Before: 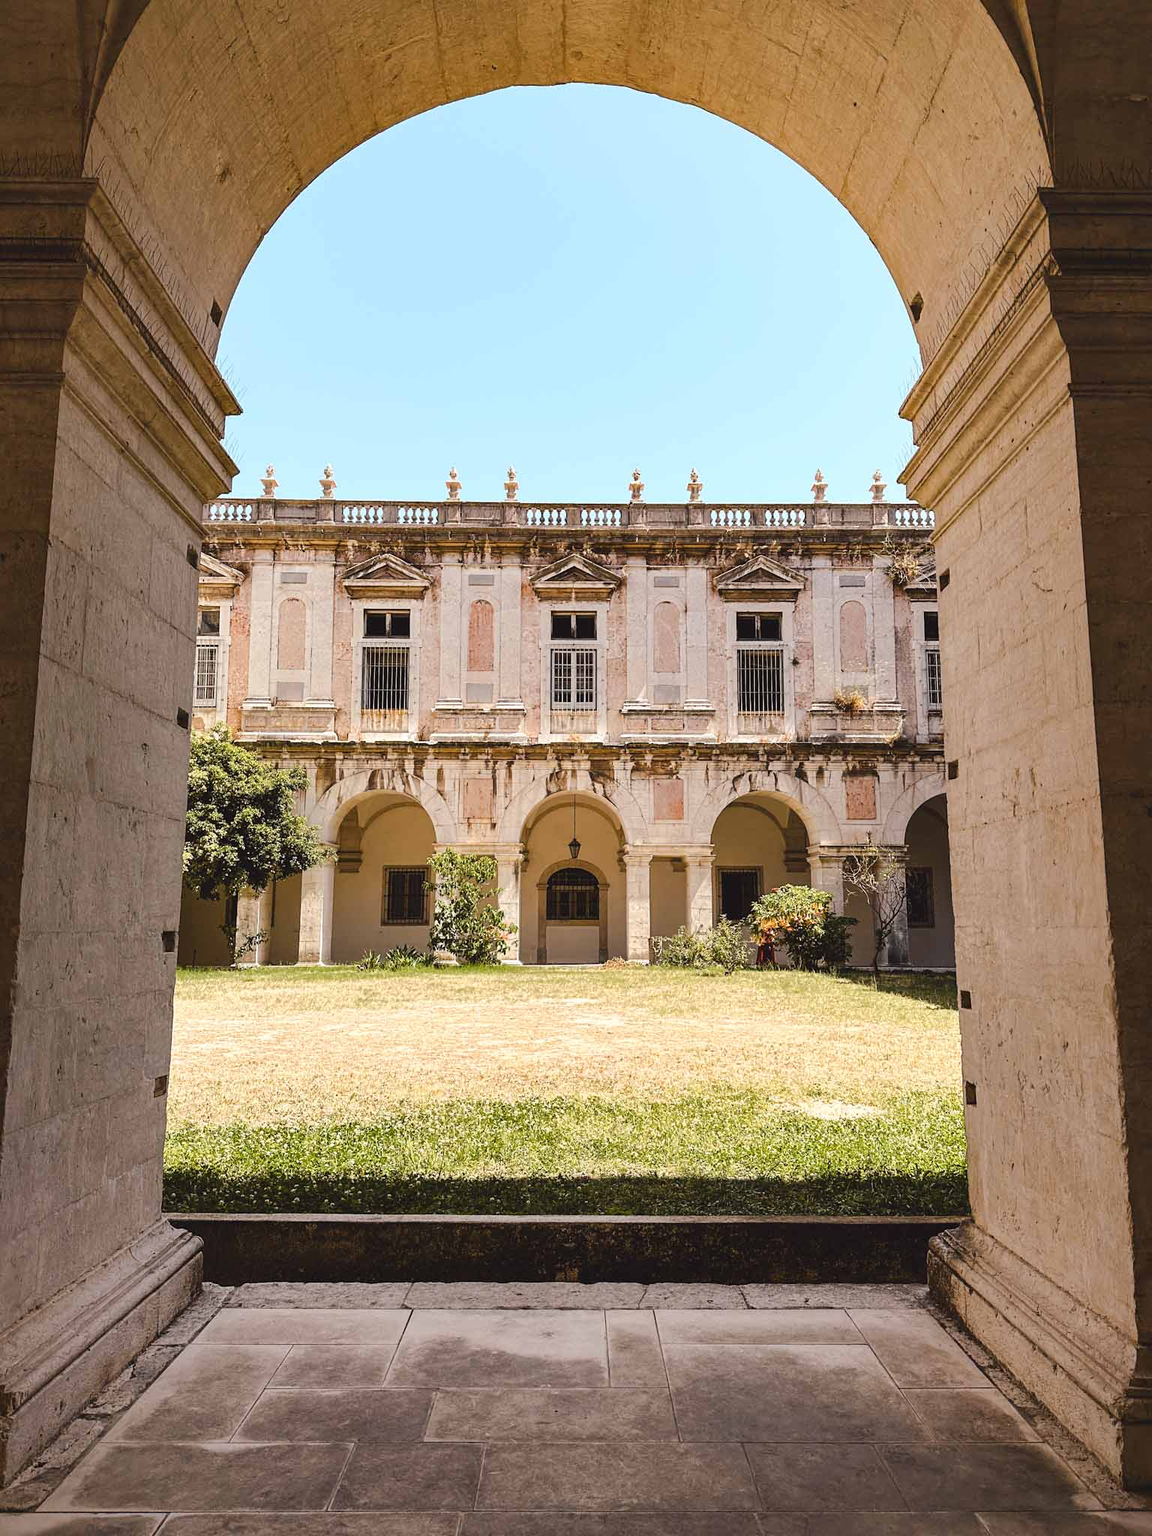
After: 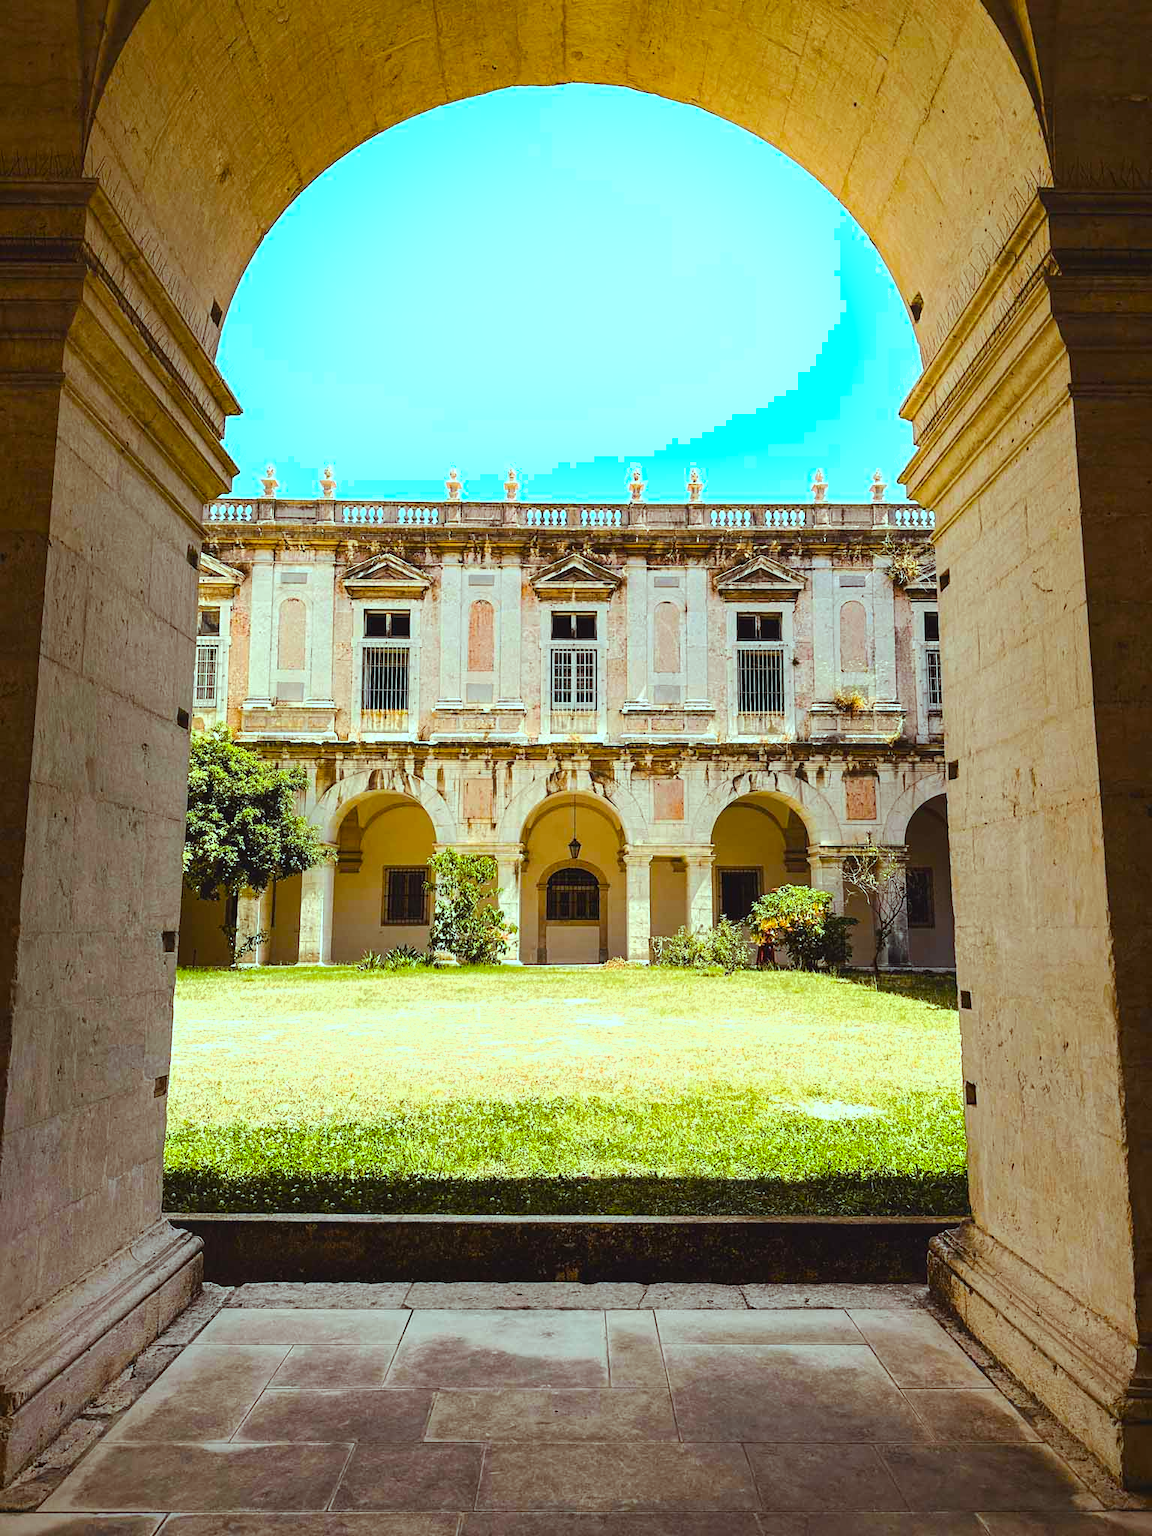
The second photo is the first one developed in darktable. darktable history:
shadows and highlights: shadows -24.54, highlights 48.88, soften with gaussian
local contrast: mode bilateral grid, contrast 100, coarseness 99, detail 92%, midtone range 0.2
color balance rgb: highlights gain › chroma 4.107%, highlights gain › hue 198.81°, linear chroma grading › global chroma -0.516%, perceptual saturation grading › global saturation 31.218%, global vibrance 30.554%, contrast 10.425%
